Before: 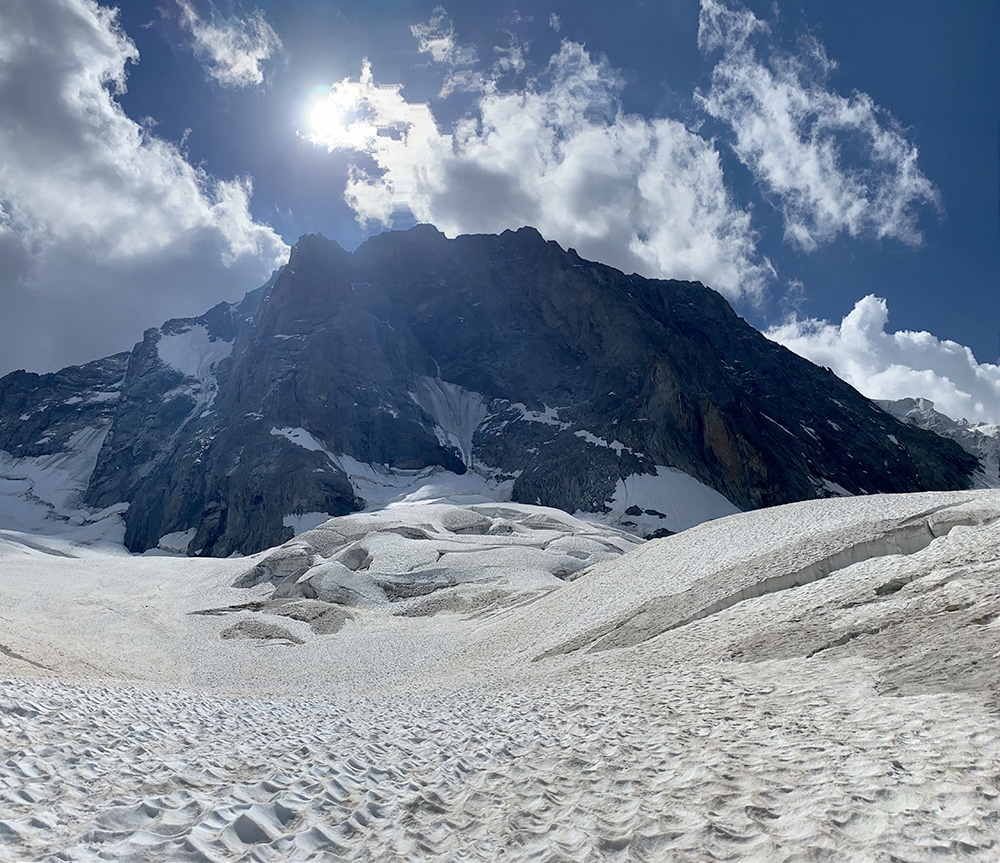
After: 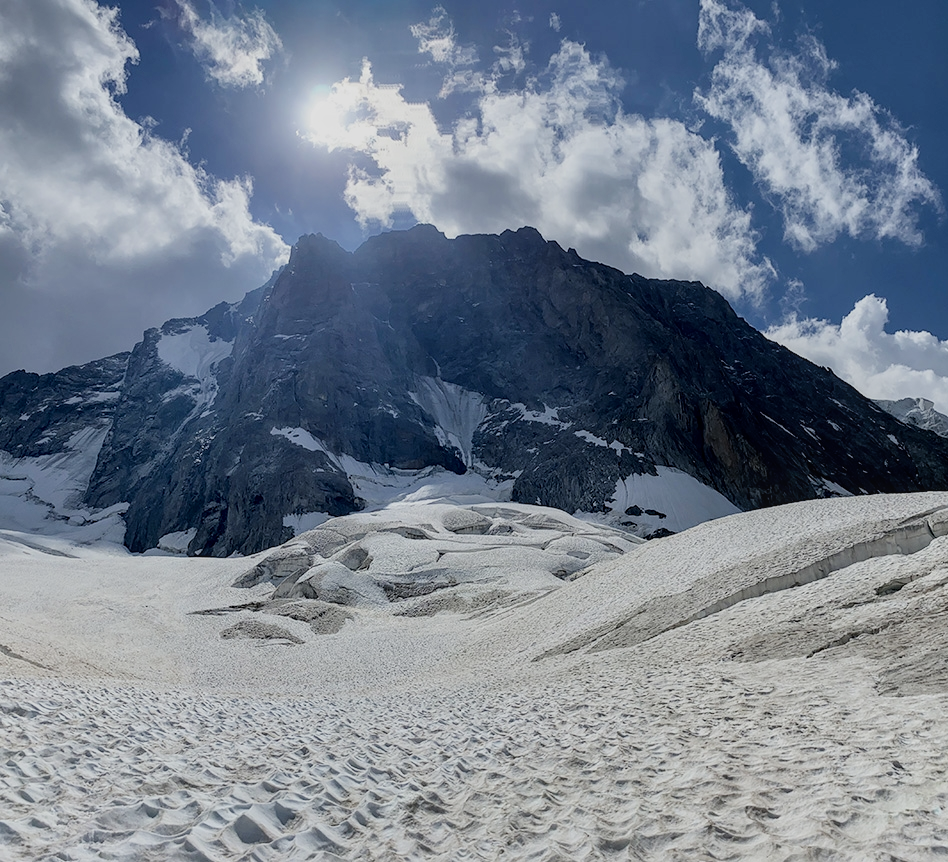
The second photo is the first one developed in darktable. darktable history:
filmic rgb: black relative exposure -7.65 EV, white relative exposure 4.56 EV, hardness 3.61
local contrast: on, module defaults
crop and rotate: right 5.101%
